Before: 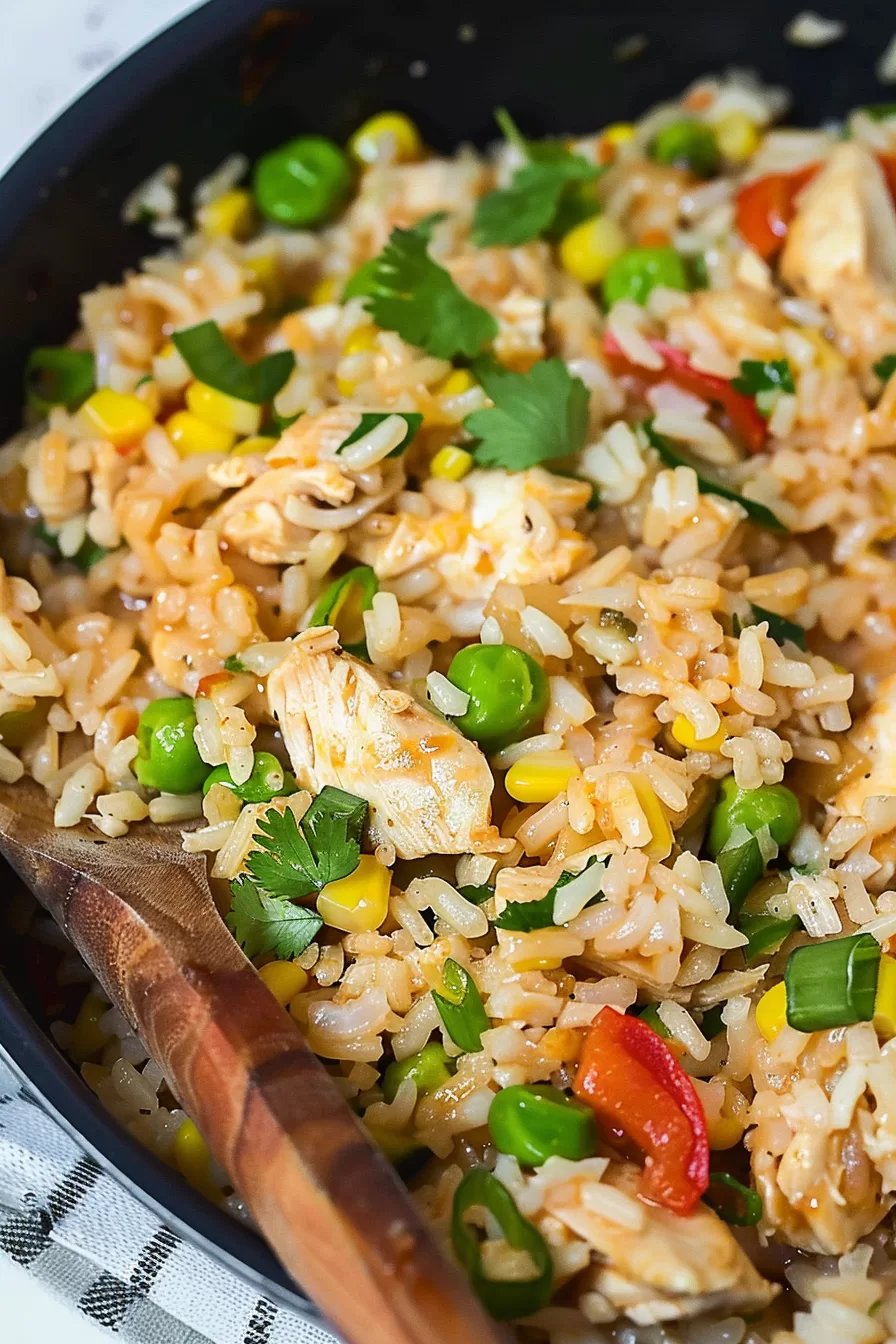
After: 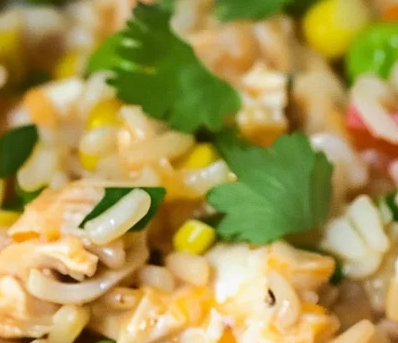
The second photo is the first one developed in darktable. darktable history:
crop: left 28.695%, top 16.862%, right 26.87%, bottom 57.577%
